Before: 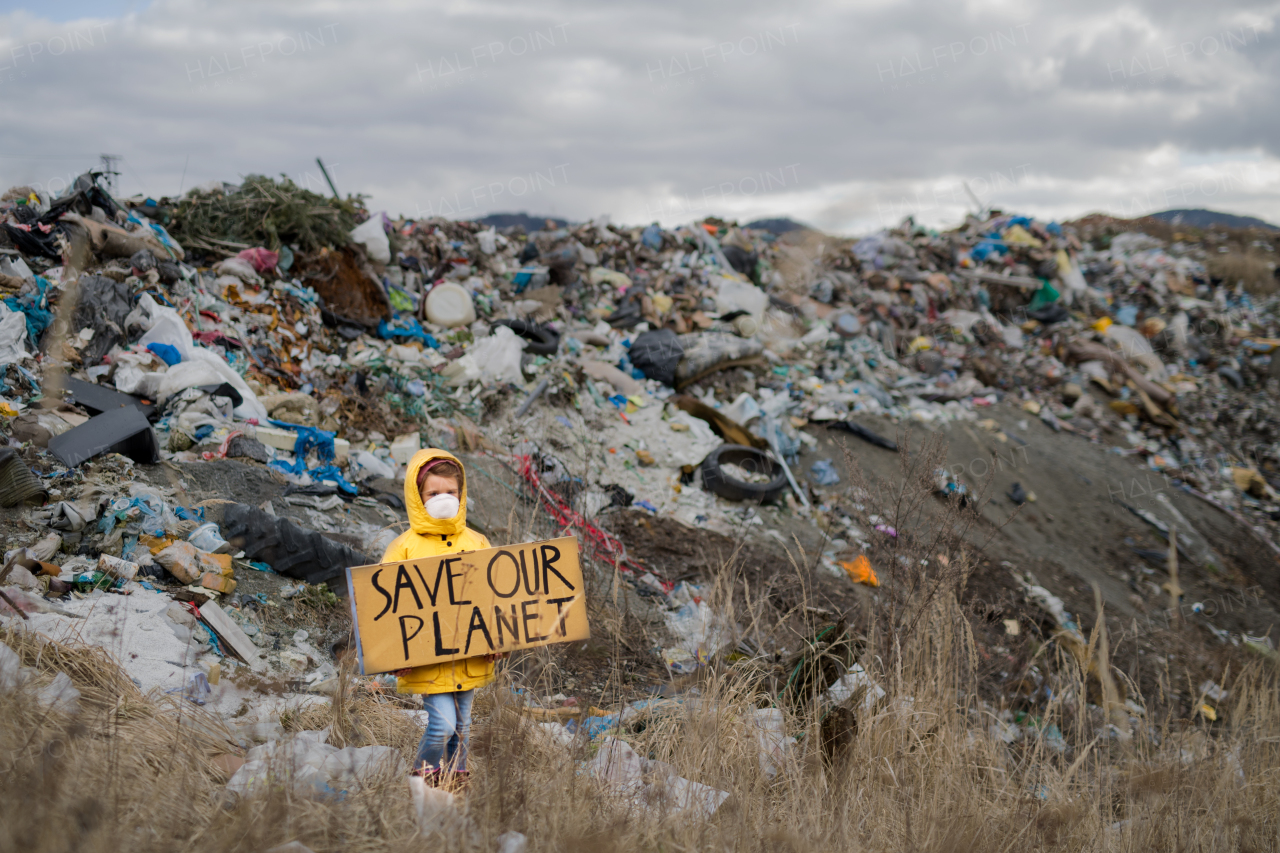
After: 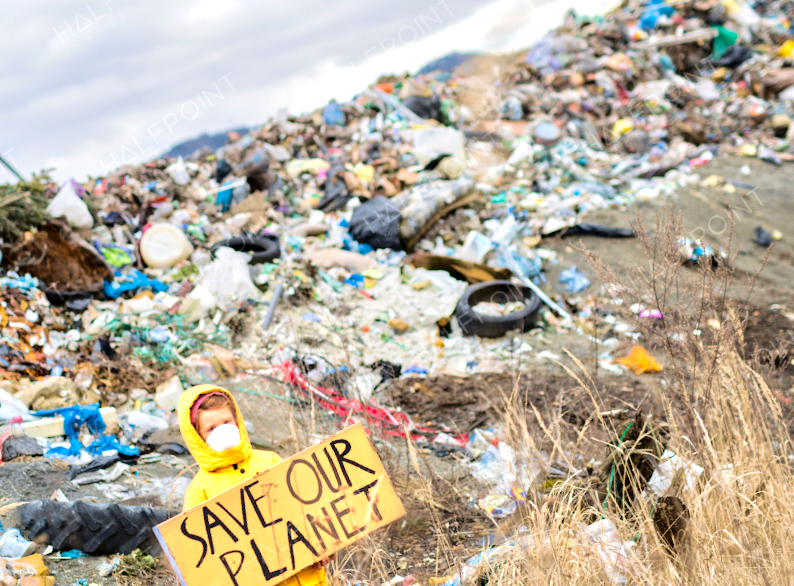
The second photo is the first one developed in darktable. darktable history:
velvia: on, module defaults
exposure: black level correction 0.001, exposure 0.5 EV, compensate exposure bias true, compensate highlight preservation false
tone equalizer: -7 EV 0.161 EV, -6 EV 0.629 EV, -5 EV 1.16 EV, -4 EV 1.36 EV, -3 EV 1.17 EV, -2 EV 0.6 EV, -1 EV 0.16 EV, smoothing diameter 2.08%, edges refinement/feathering 24.95, mask exposure compensation -1.57 EV, filter diffusion 5
crop and rotate: angle 19.17°, left 6.937%, right 3.879%, bottom 1.129%
contrast brightness saturation: saturation 0.095
